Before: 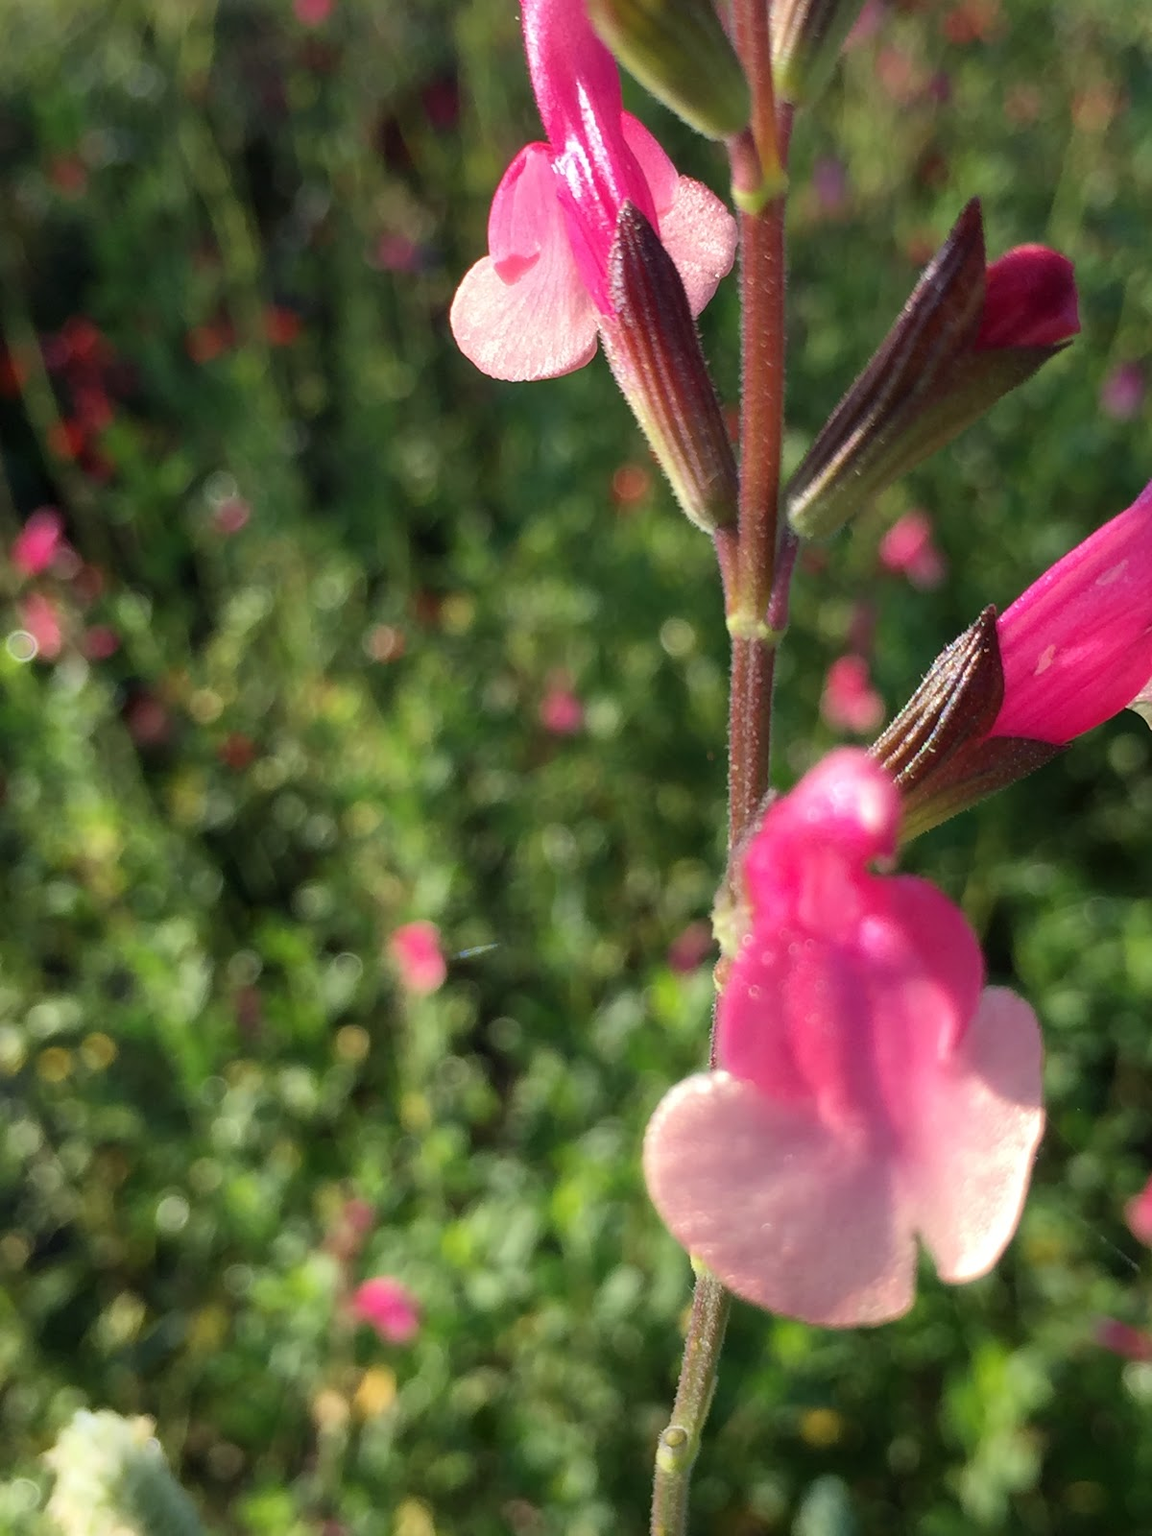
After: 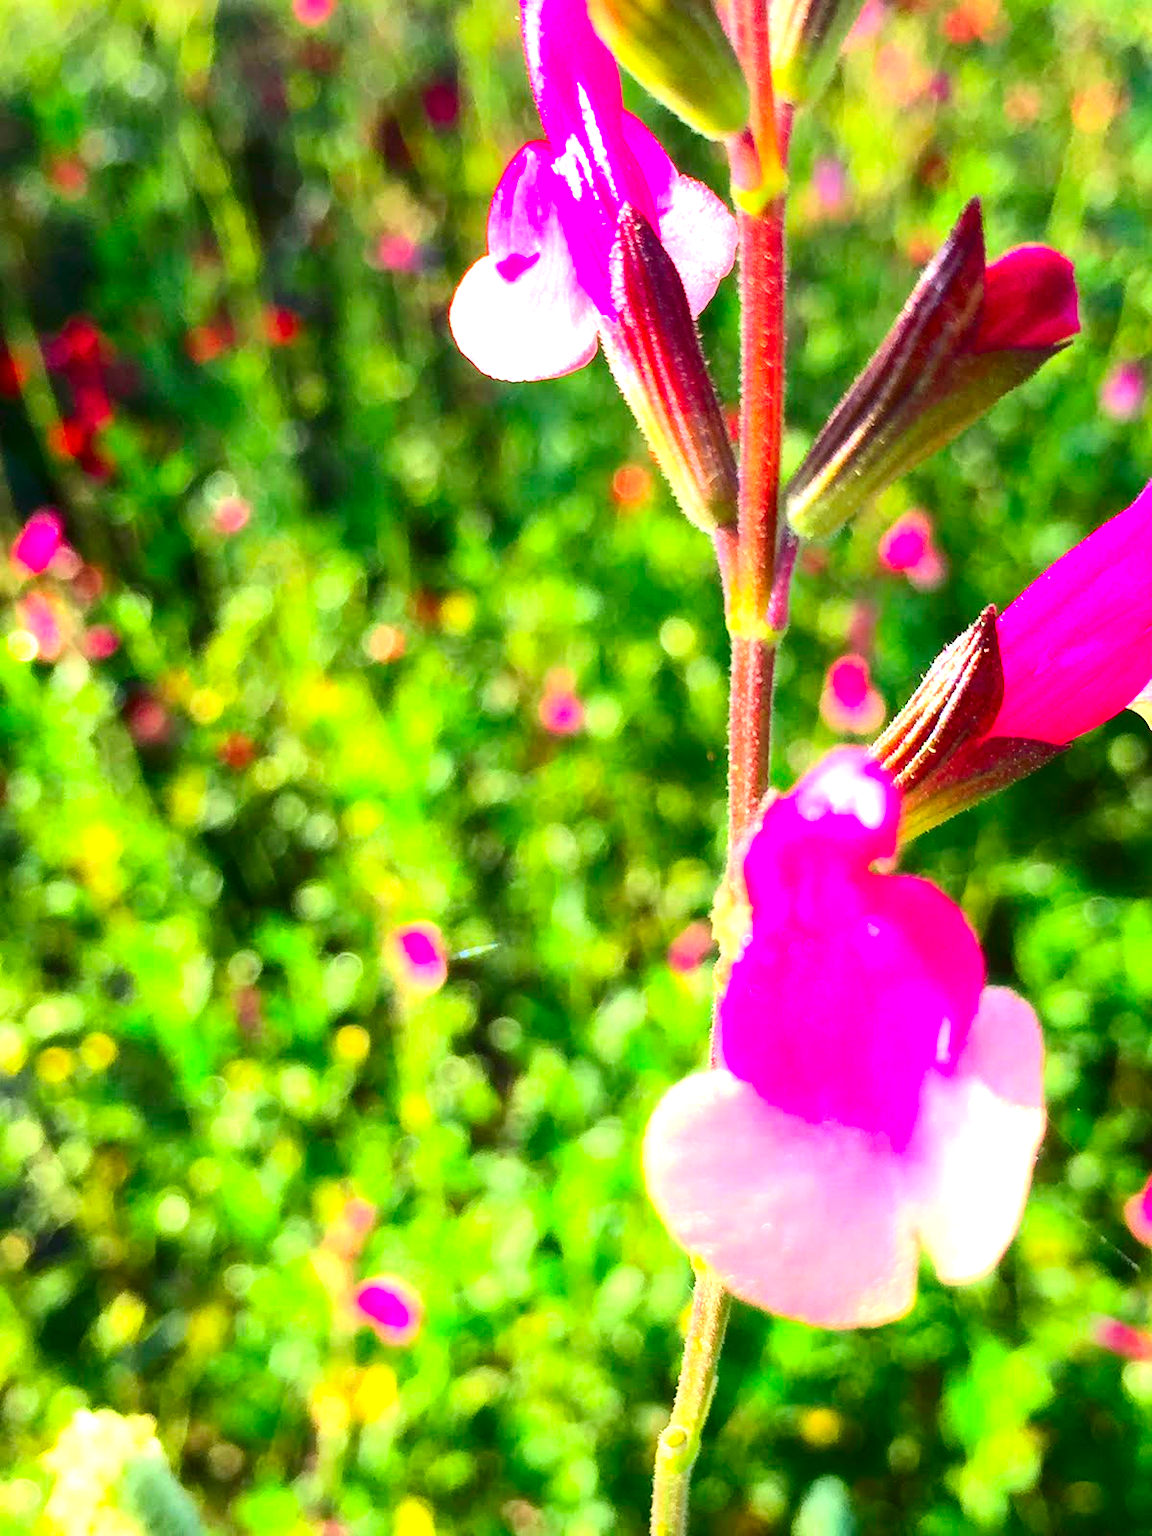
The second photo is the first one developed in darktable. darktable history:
contrast brightness saturation: contrast 0.258, brightness 0.012, saturation 0.873
exposure: black level correction 0, exposure 1.744 EV, compensate highlight preservation false
